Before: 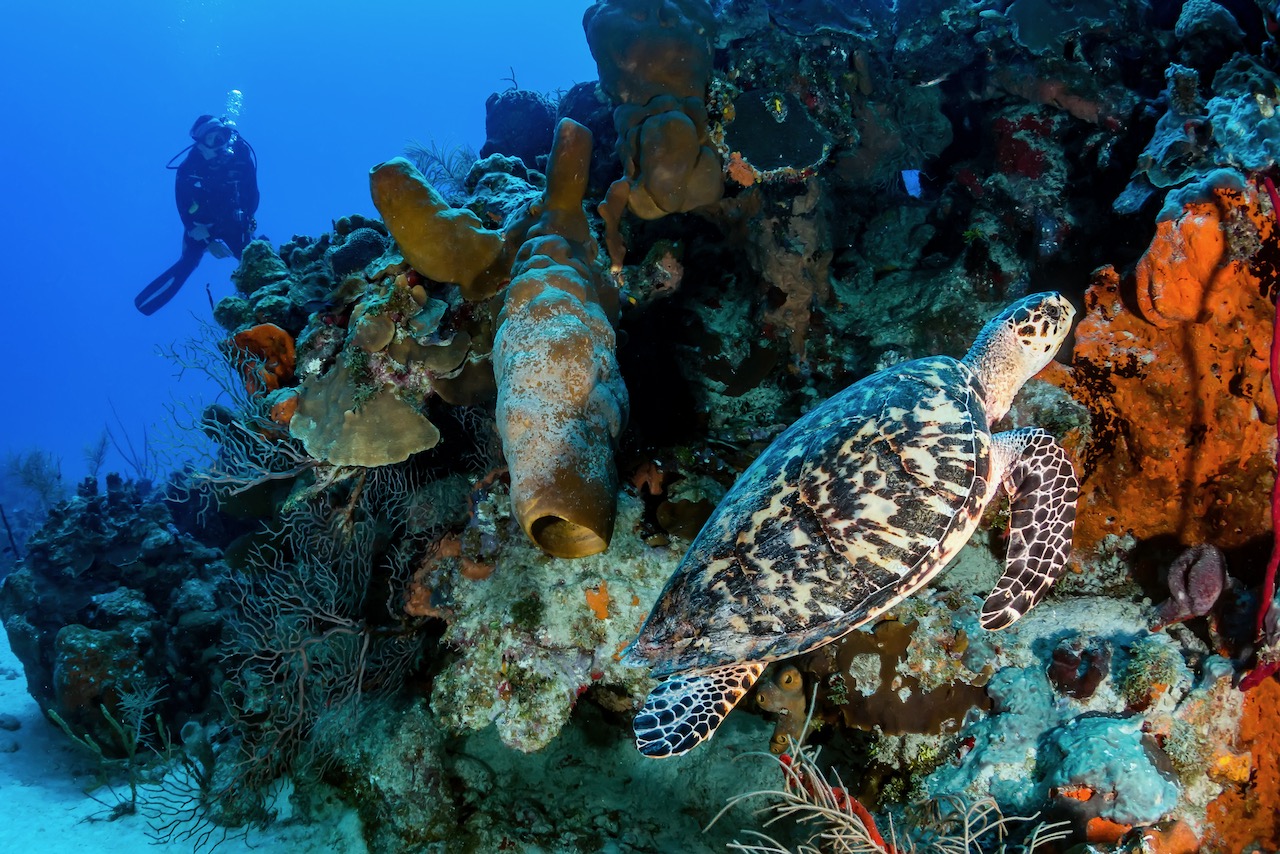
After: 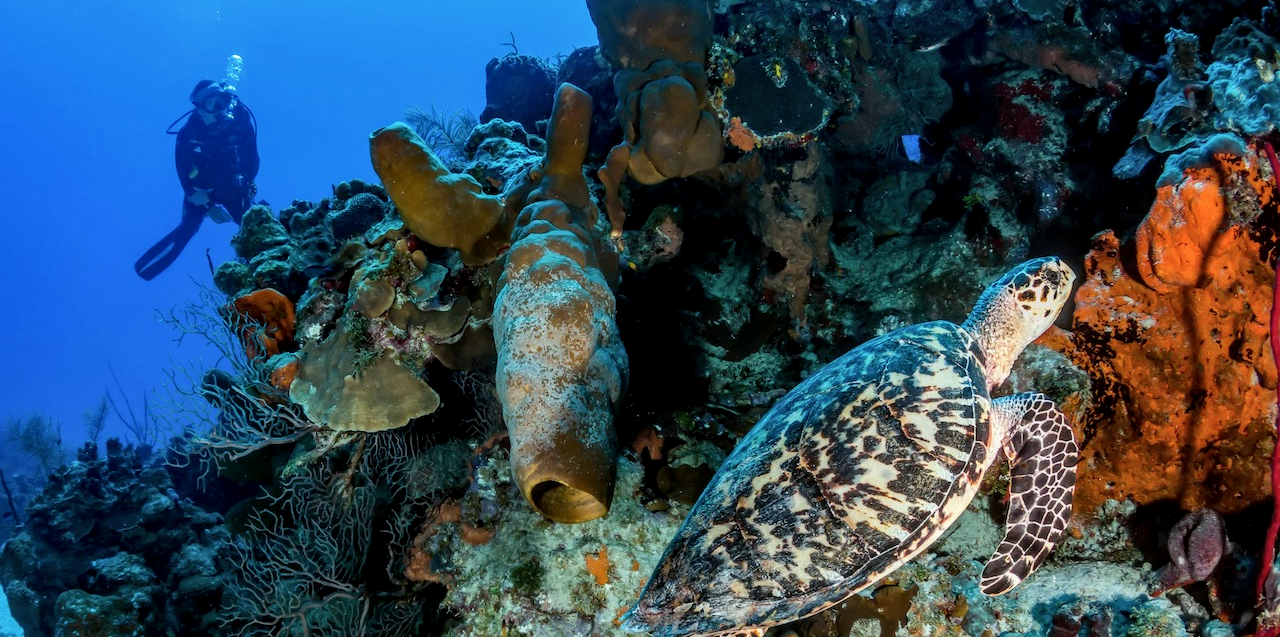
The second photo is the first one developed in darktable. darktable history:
crop: top 4.155%, bottom 21.146%
local contrast: on, module defaults
